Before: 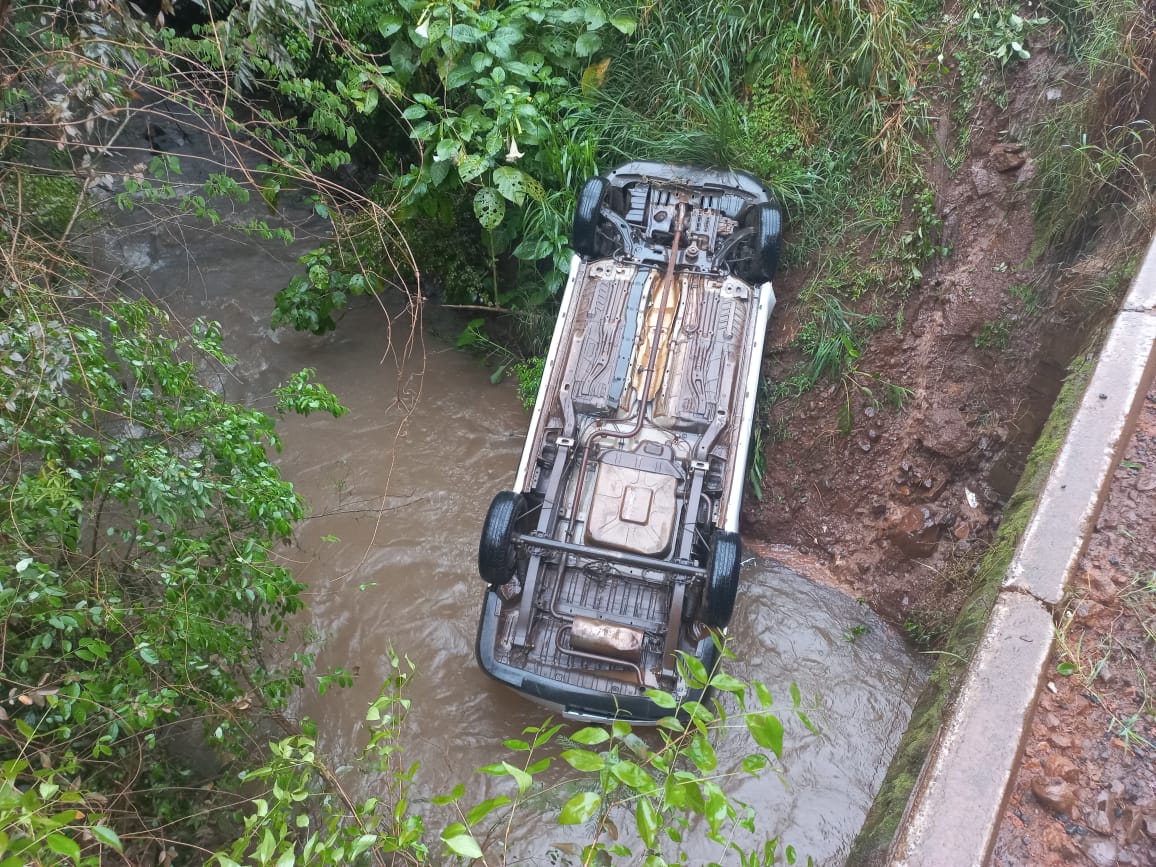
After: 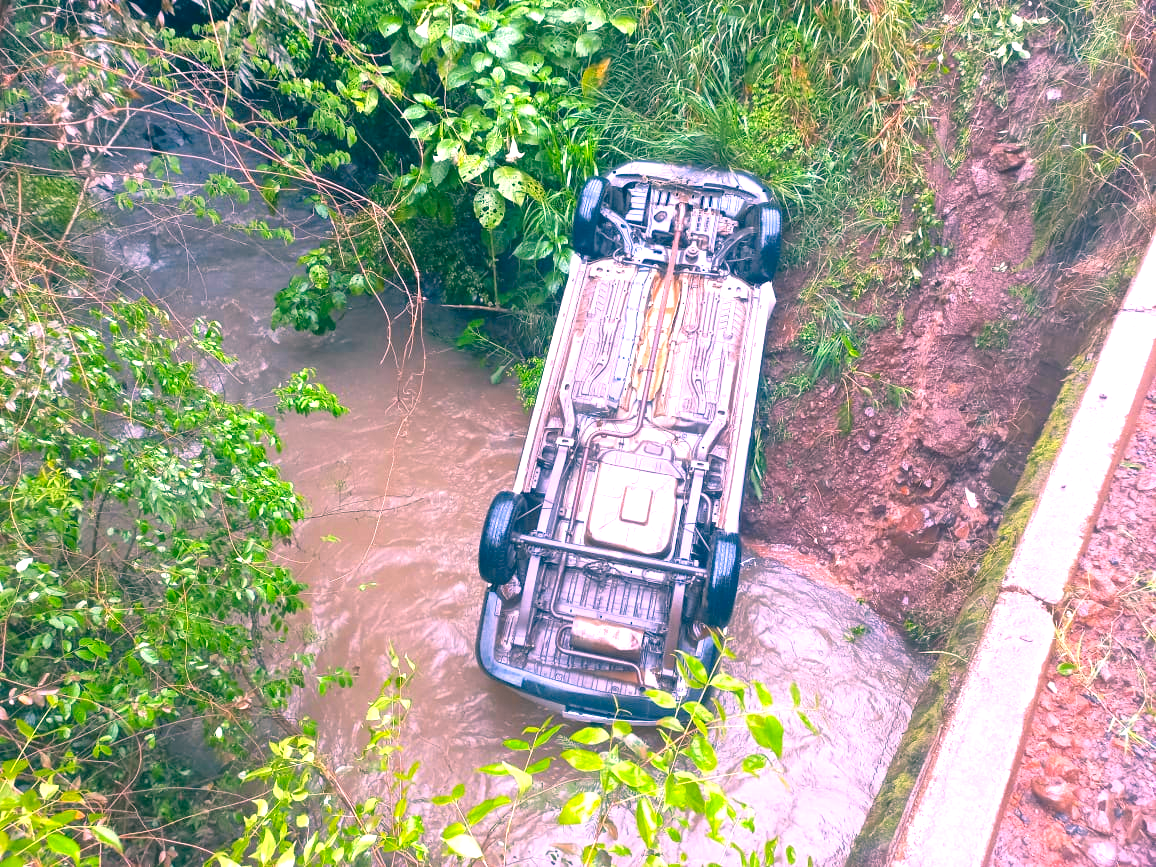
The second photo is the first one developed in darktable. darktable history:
color correction: highlights a* 17.03, highlights b* 0.205, shadows a* -15.38, shadows b* -14.56, saturation 1.5
exposure: exposure 1.089 EV, compensate highlight preservation false
